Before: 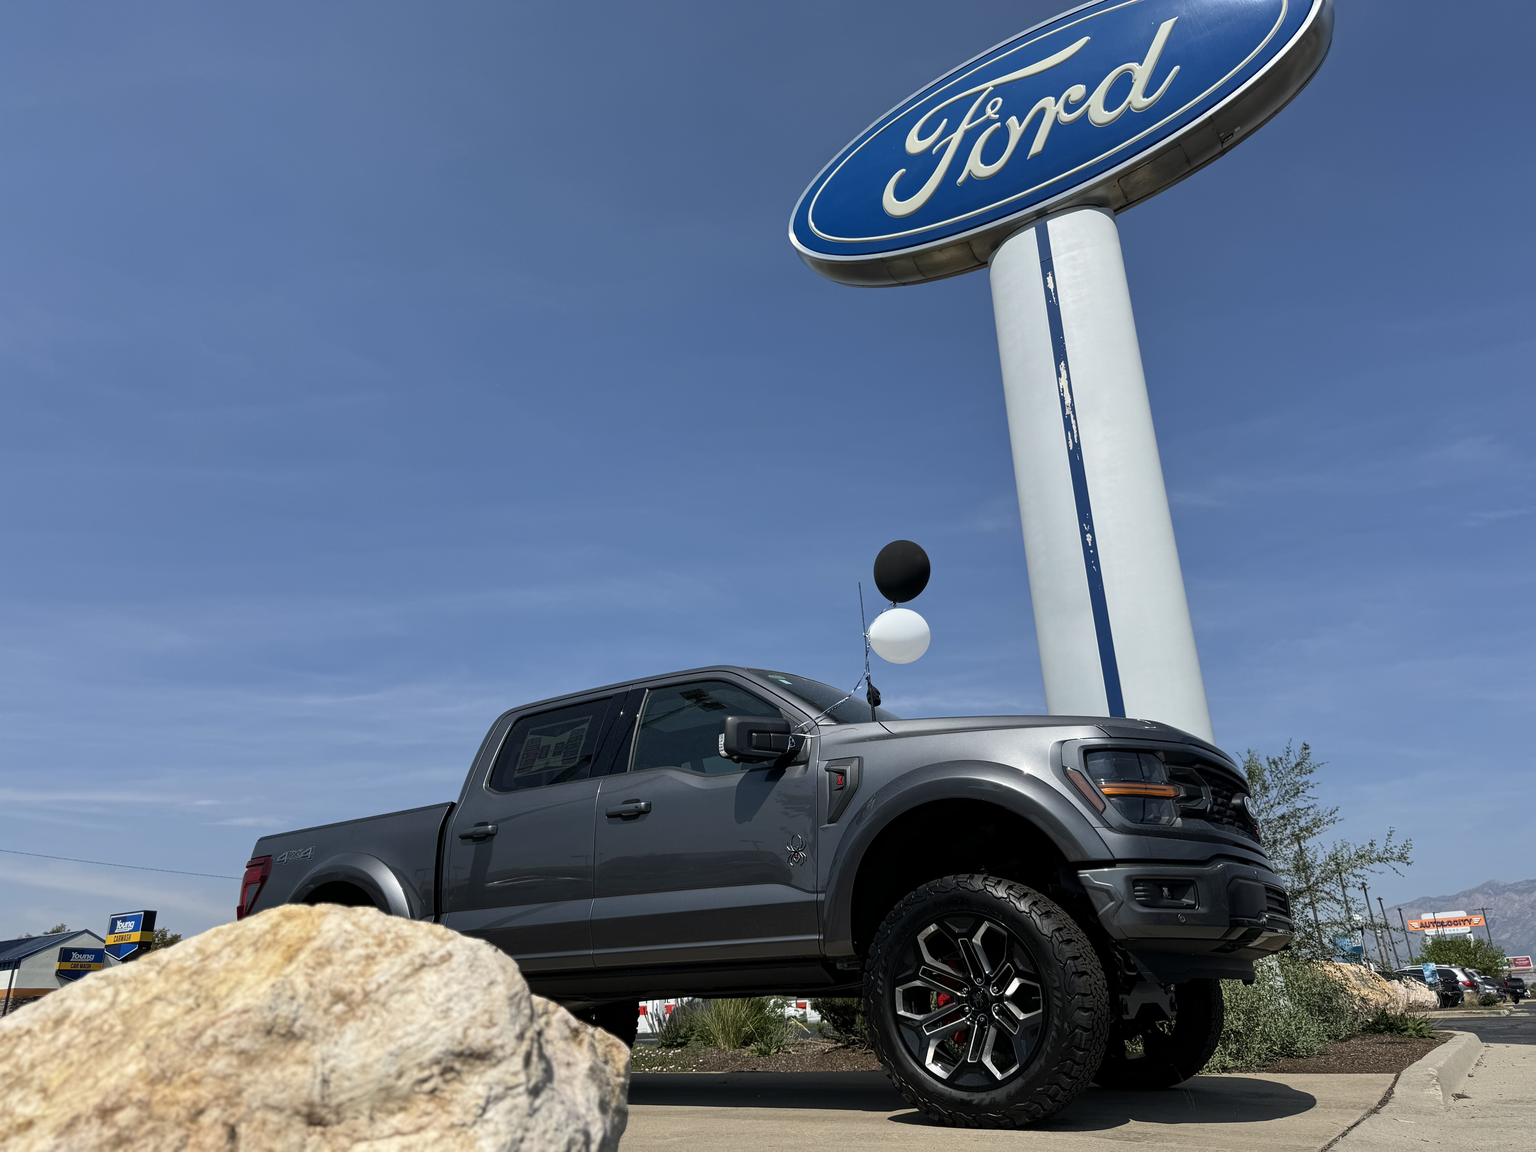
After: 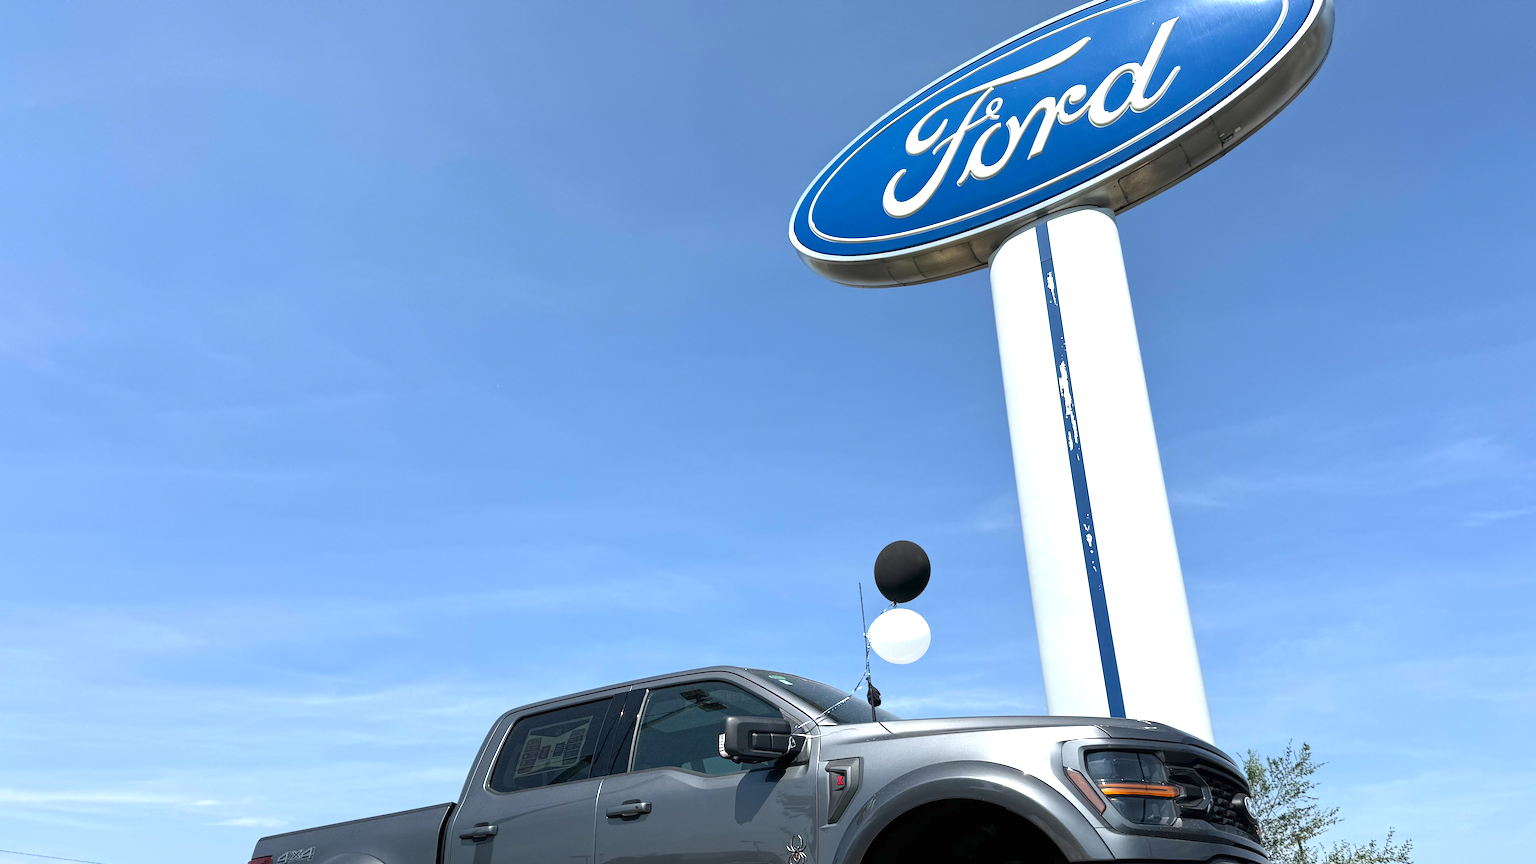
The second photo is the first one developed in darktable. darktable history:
exposure: black level correction 0, exposure 1.1 EV, compensate highlight preservation false
crop: bottom 24.988%
contrast equalizer: y [[0.5 ×6], [0.5 ×6], [0.5, 0.5, 0.501, 0.545, 0.707, 0.863], [0 ×6], [0 ×6]]
